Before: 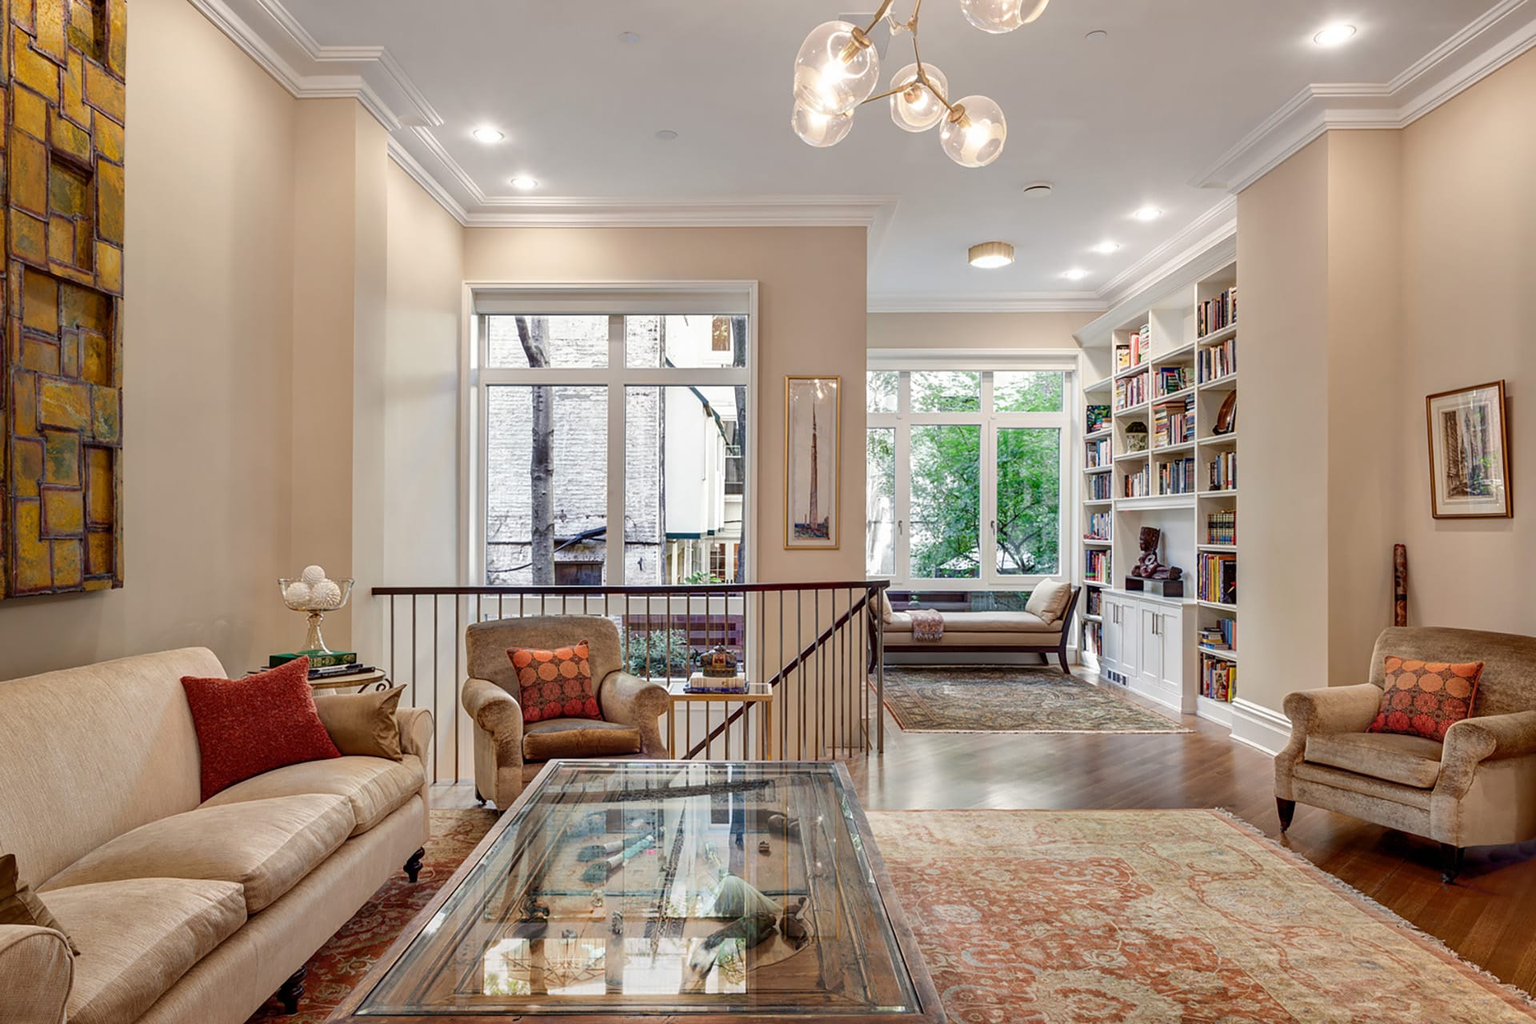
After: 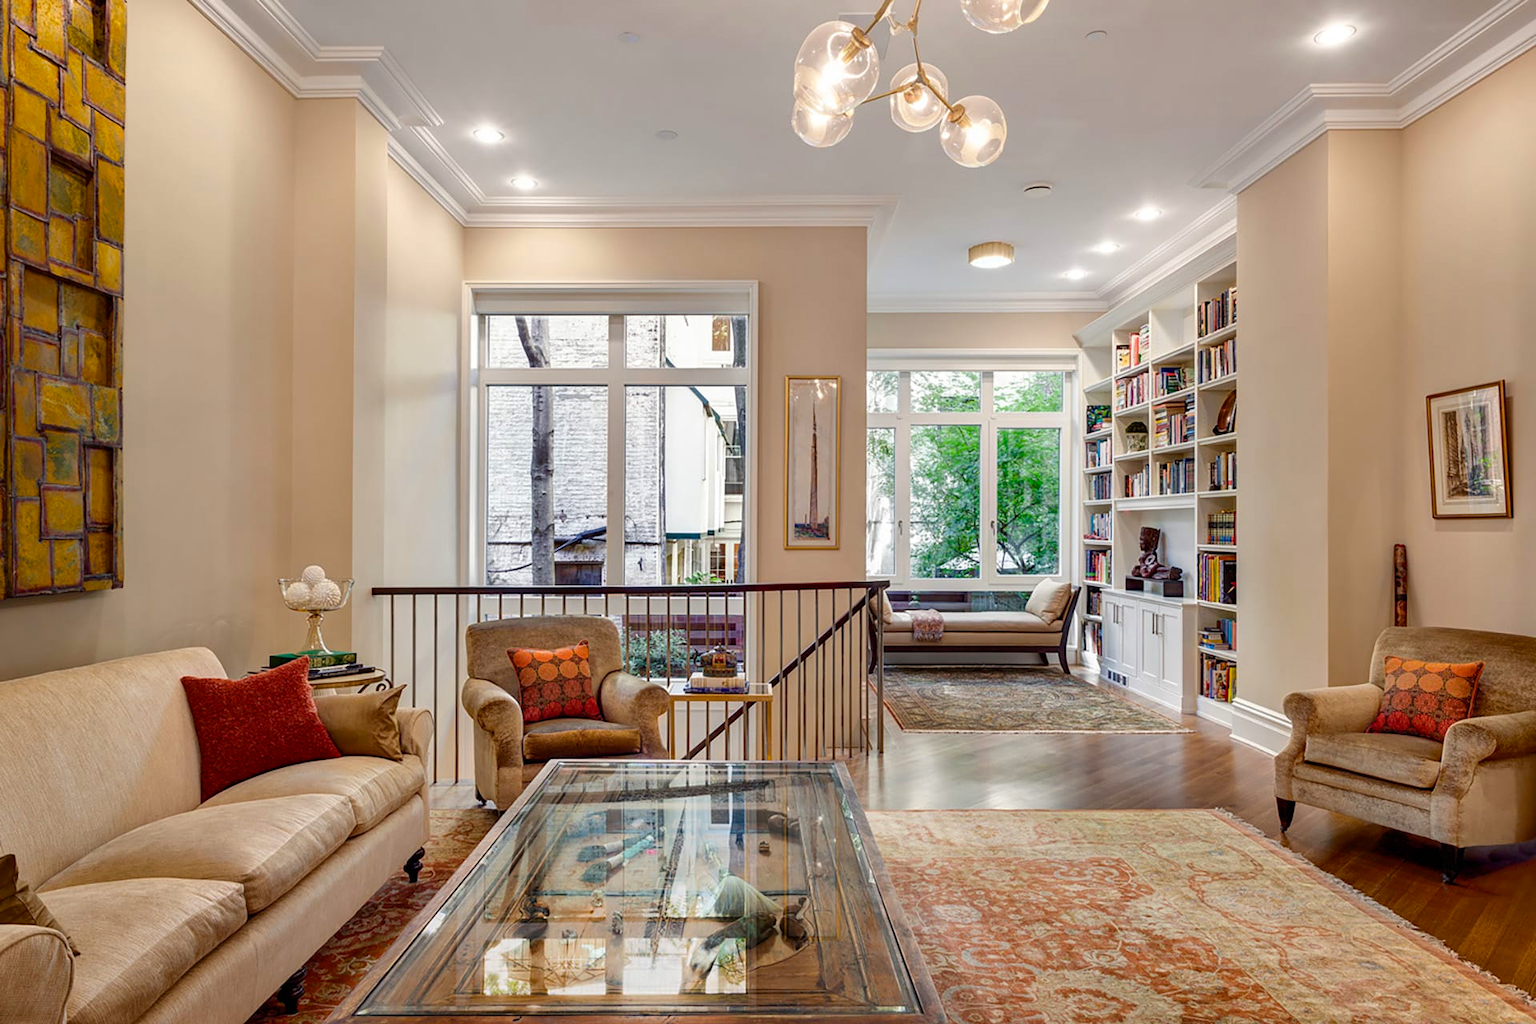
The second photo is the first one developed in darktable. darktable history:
color balance rgb: perceptual saturation grading › global saturation 24.878%
